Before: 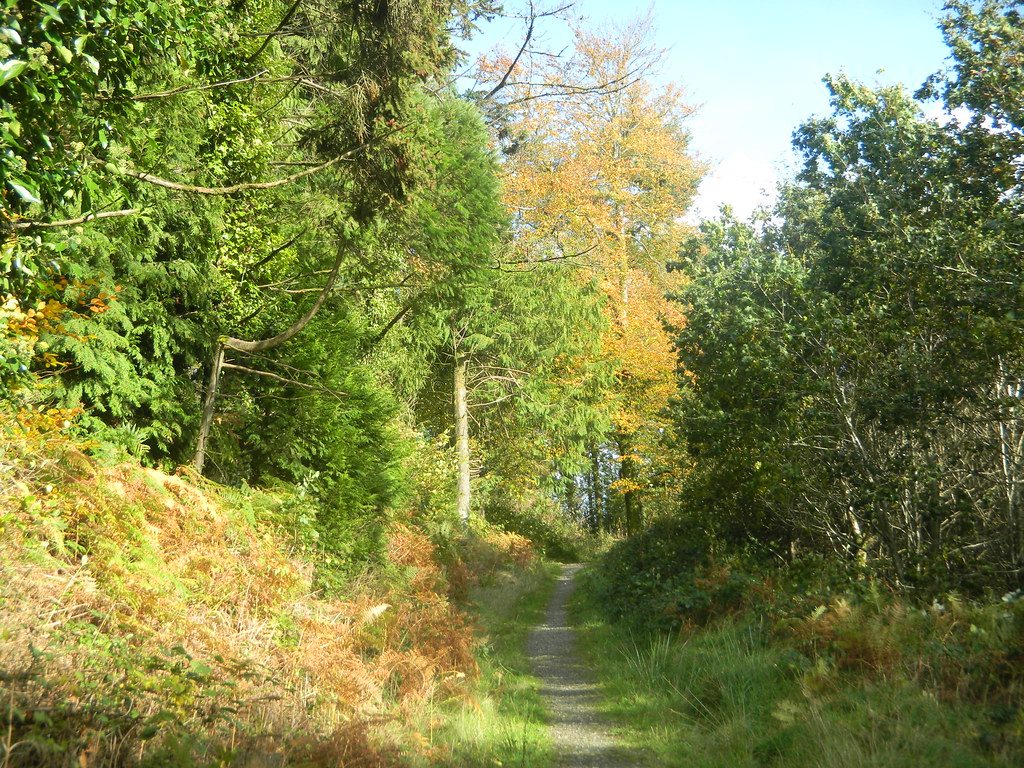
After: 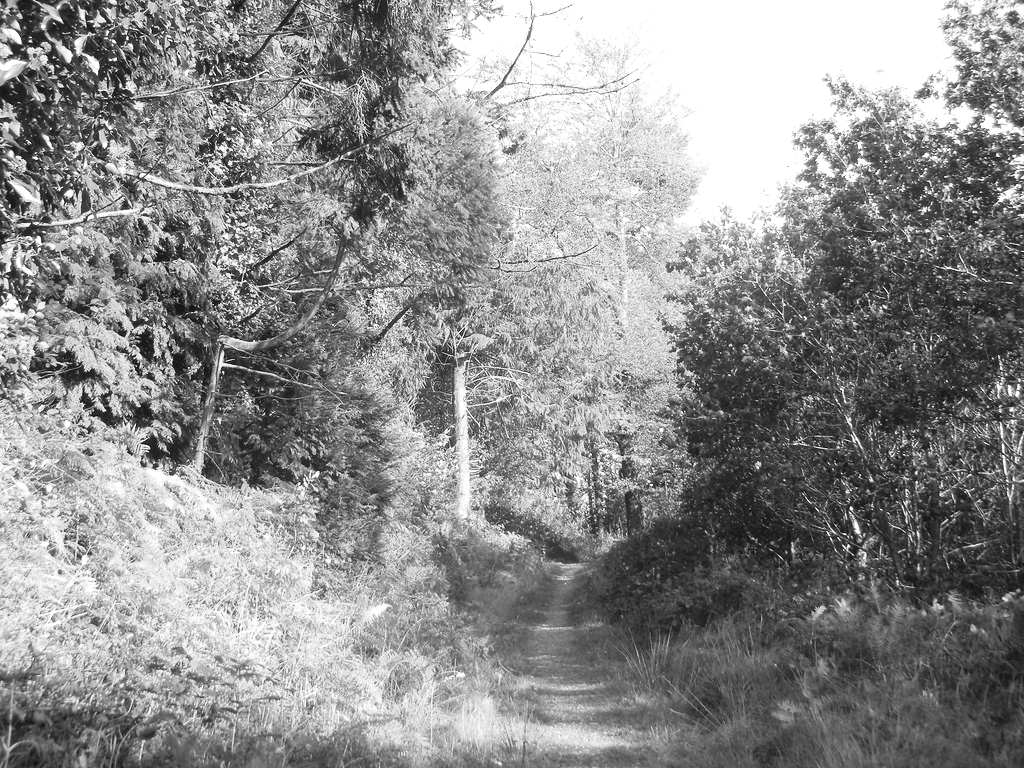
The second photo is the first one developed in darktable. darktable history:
exposure: black level correction 0, exposure 0.499 EV, compensate highlight preservation false
contrast brightness saturation: contrast 0.198, brightness 0.16, saturation 0.221
color calibration: output gray [0.246, 0.254, 0.501, 0], illuminant same as pipeline (D50), adaptation XYZ, x 0.346, y 0.357, temperature 5019.59 K
